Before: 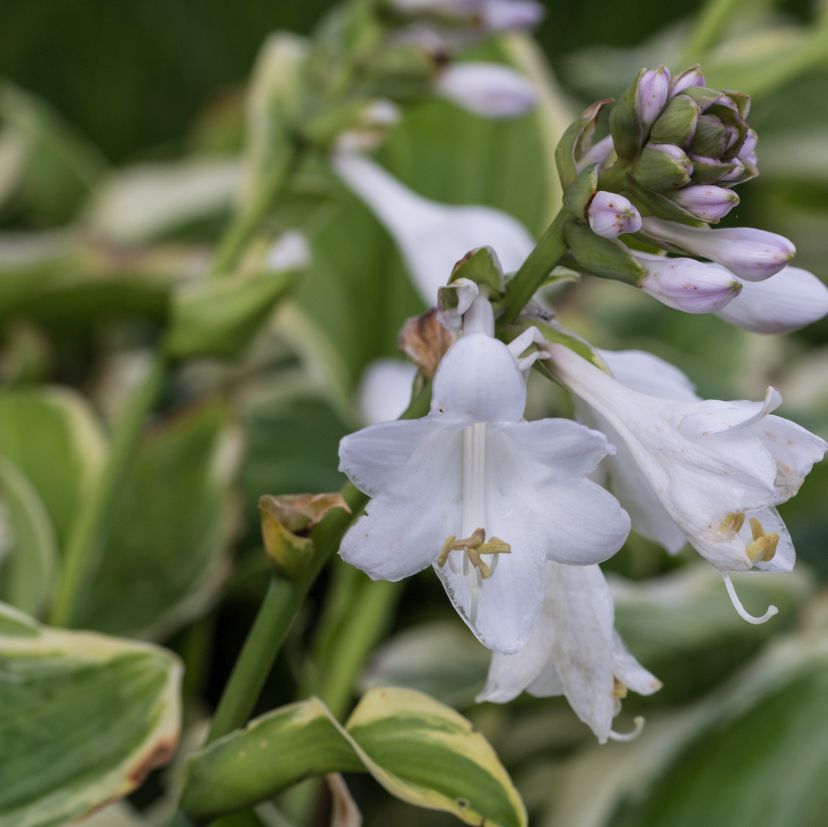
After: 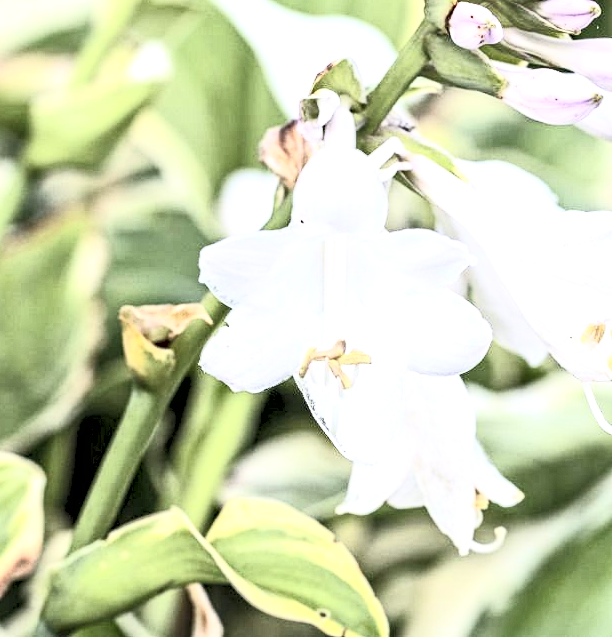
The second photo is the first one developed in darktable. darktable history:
exposure: black level correction 0.001, exposure 1.398 EV, compensate exposure bias true, compensate highlight preservation false
contrast brightness saturation: contrast 0.43, brightness 0.56, saturation -0.19
crop: left 16.871%, top 22.857%, right 9.116%
contrast equalizer: octaves 7, y [[0.5, 0.542, 0.583, 0.625, 0.667, 0.708], [0.5 ×6], [0.5 ×6], [0 ×6], [0 ×6]]
